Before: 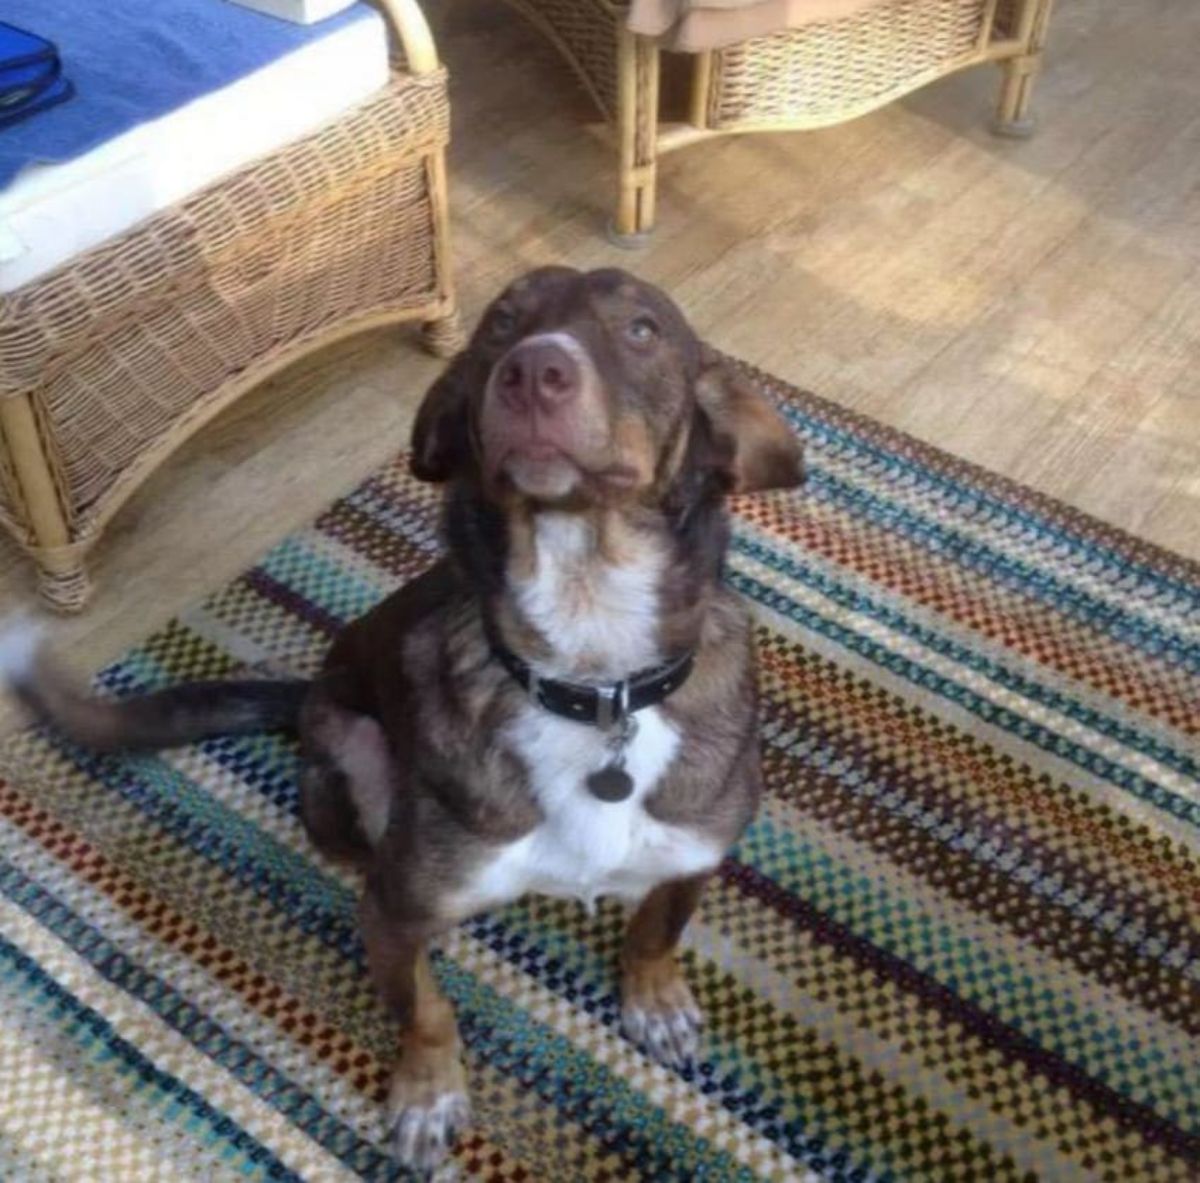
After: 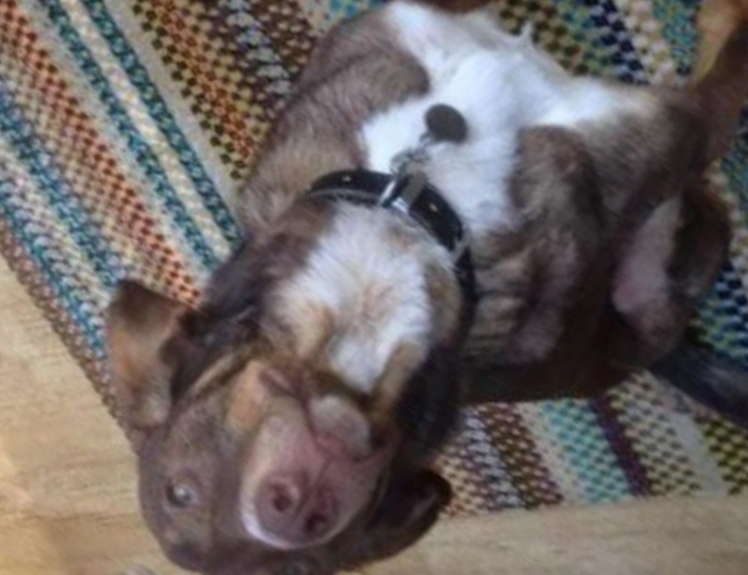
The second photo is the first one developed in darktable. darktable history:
crop and rotate: angle 148.4°, left 9.222%, top 15.579%, right 4.461%, bottom 17.169%
